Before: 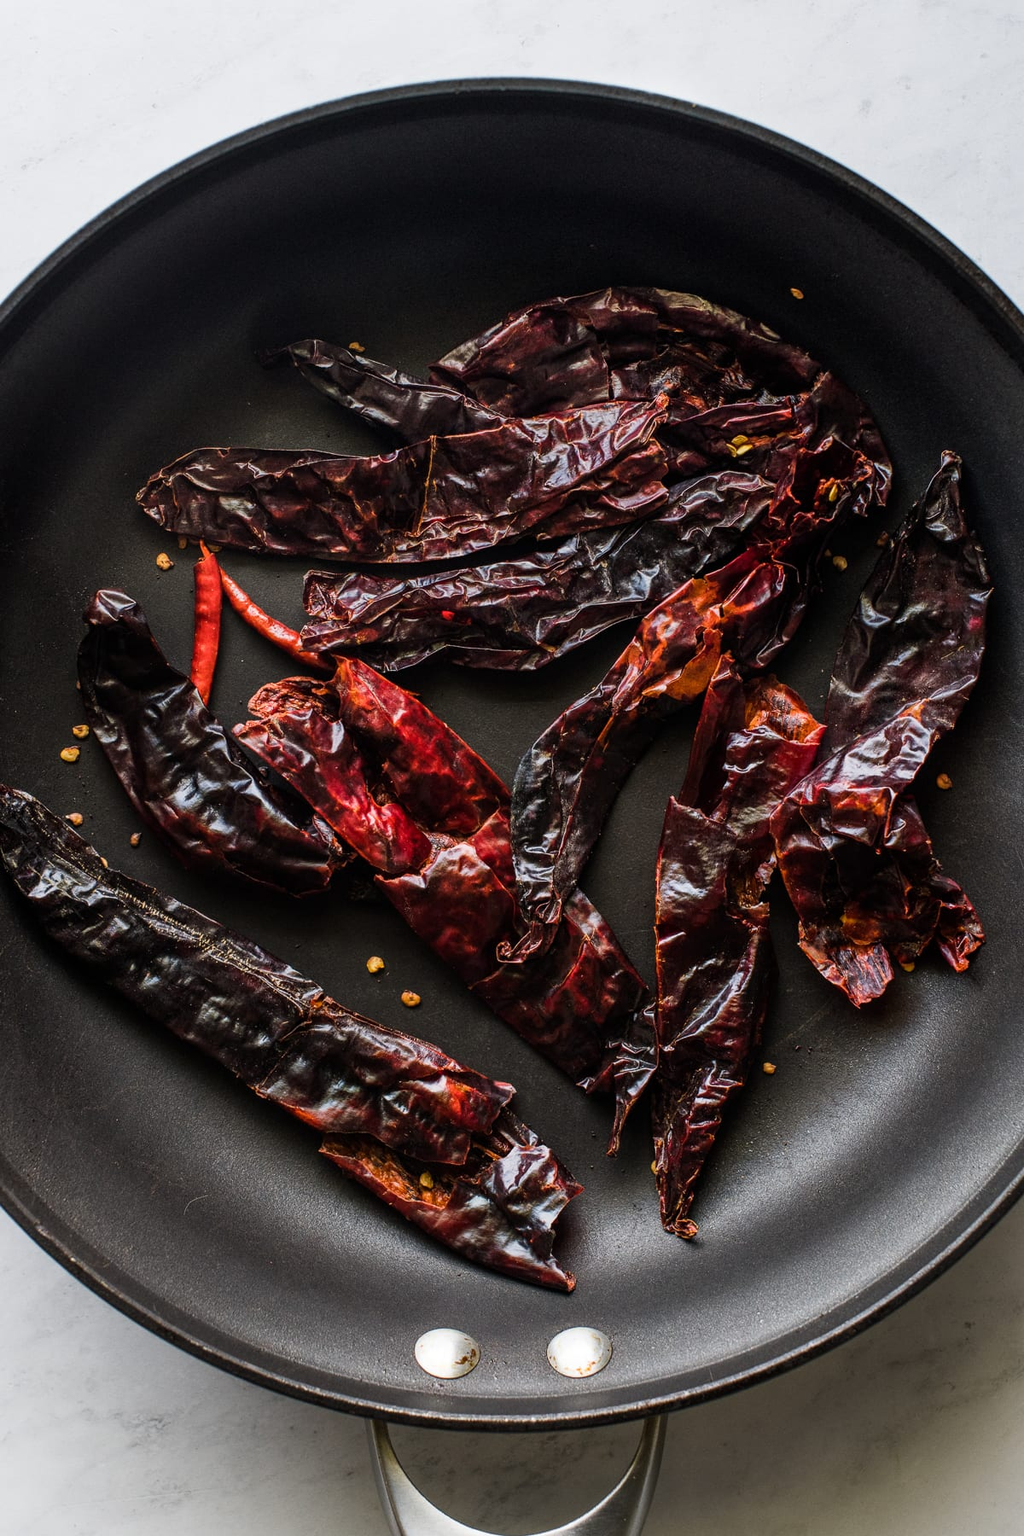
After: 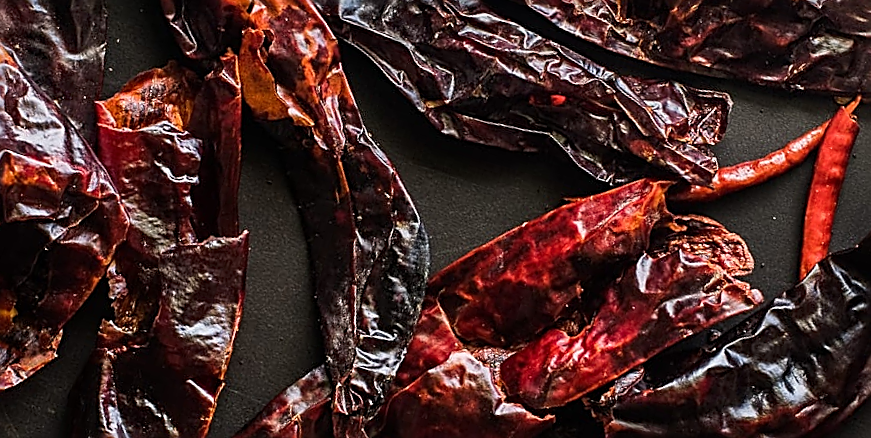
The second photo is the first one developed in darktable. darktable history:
sharpen: amount 1
crop and rotate: angle 16.12°, top 30.835%, bottom 35.653%
